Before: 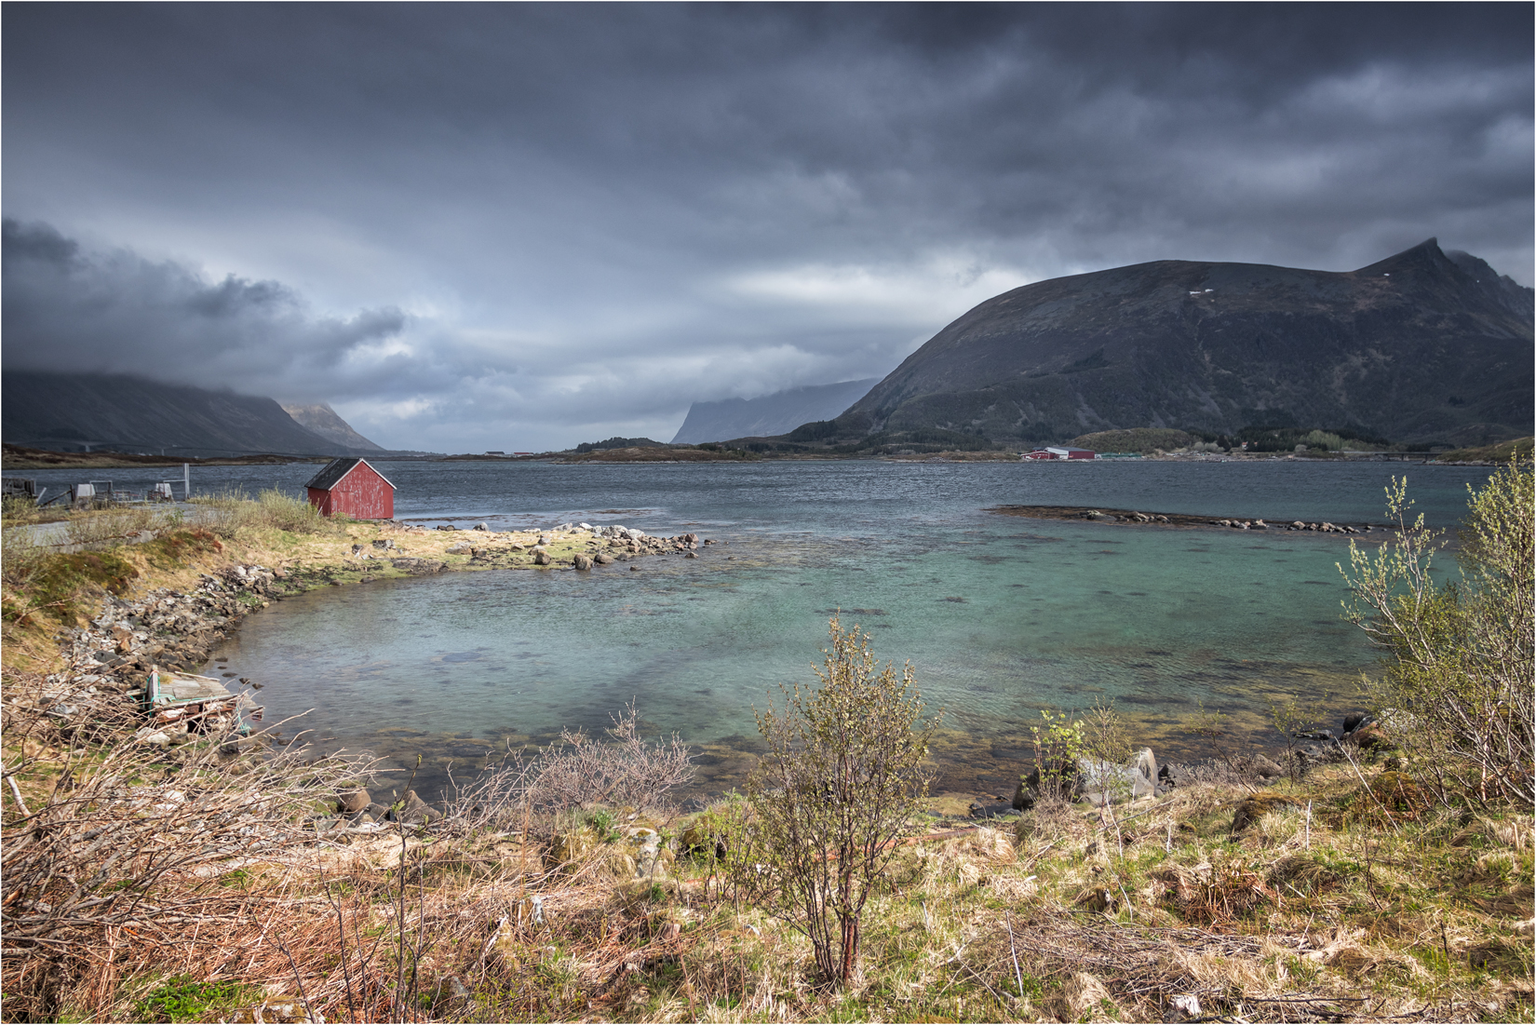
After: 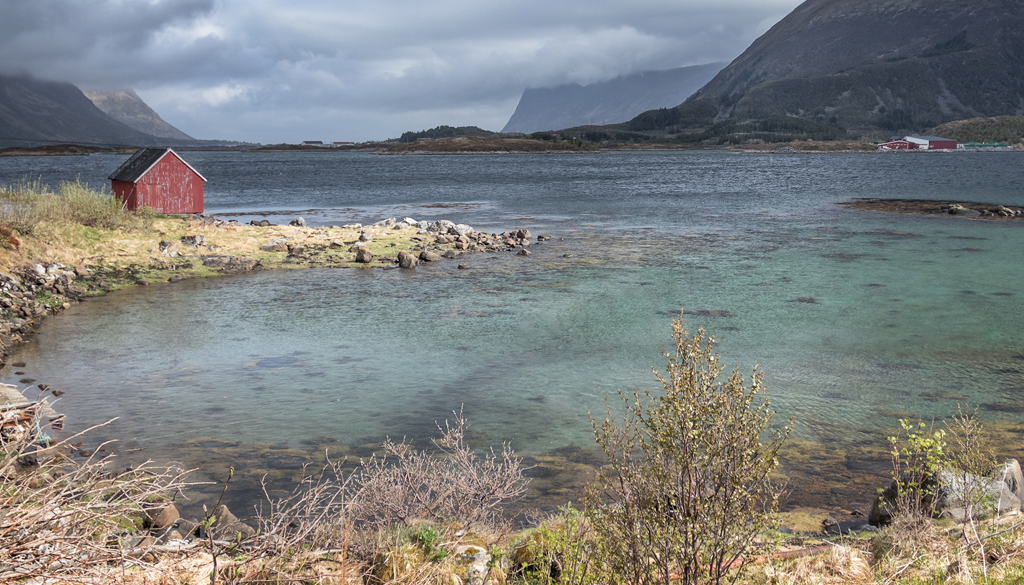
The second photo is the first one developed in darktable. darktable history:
crop: left 13.312%, top 31.28%, right 24.627%, bottom 15.582%
tone equalizer: on, module defaults
white balance: emerald 1
